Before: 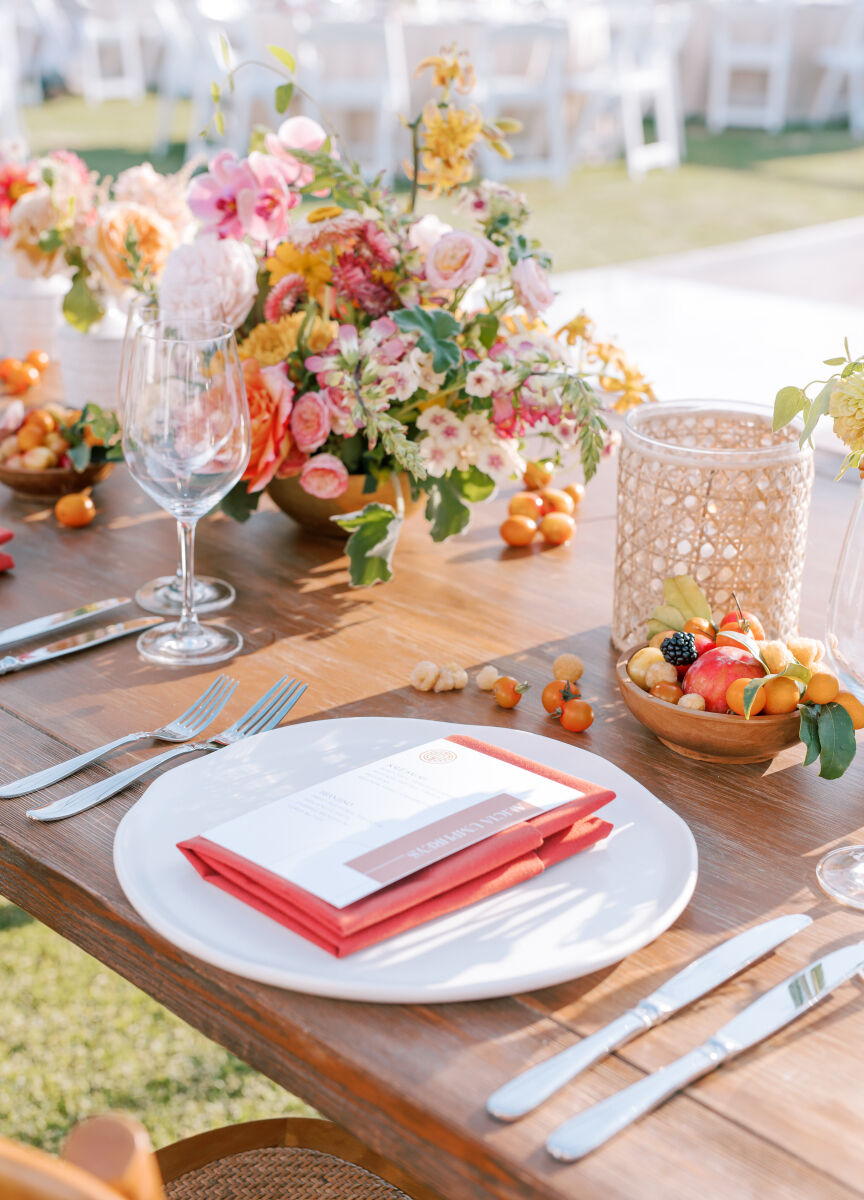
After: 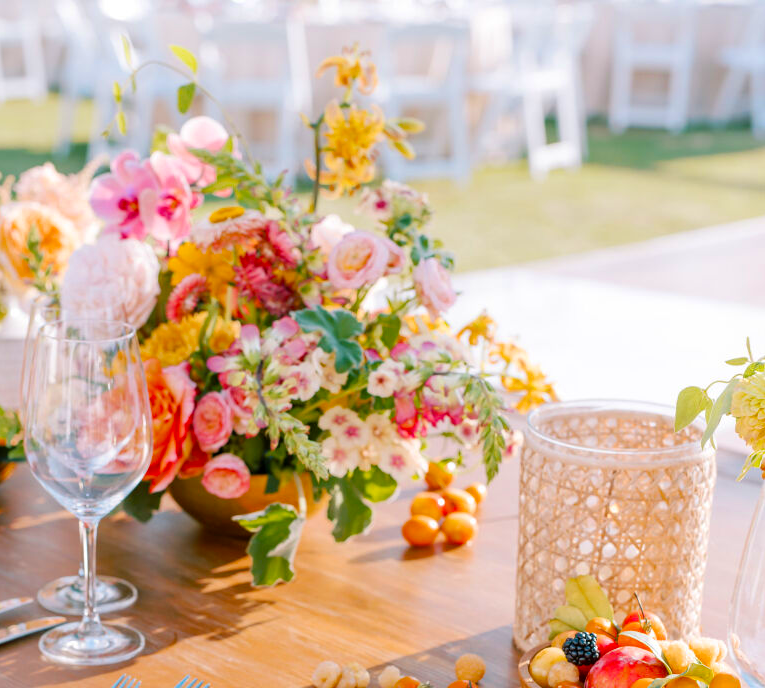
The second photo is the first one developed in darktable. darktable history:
crop and rotate: left 11.439%, bottom 42.618%
velvia: strength 32.64%, mid-tones bias 0.208
